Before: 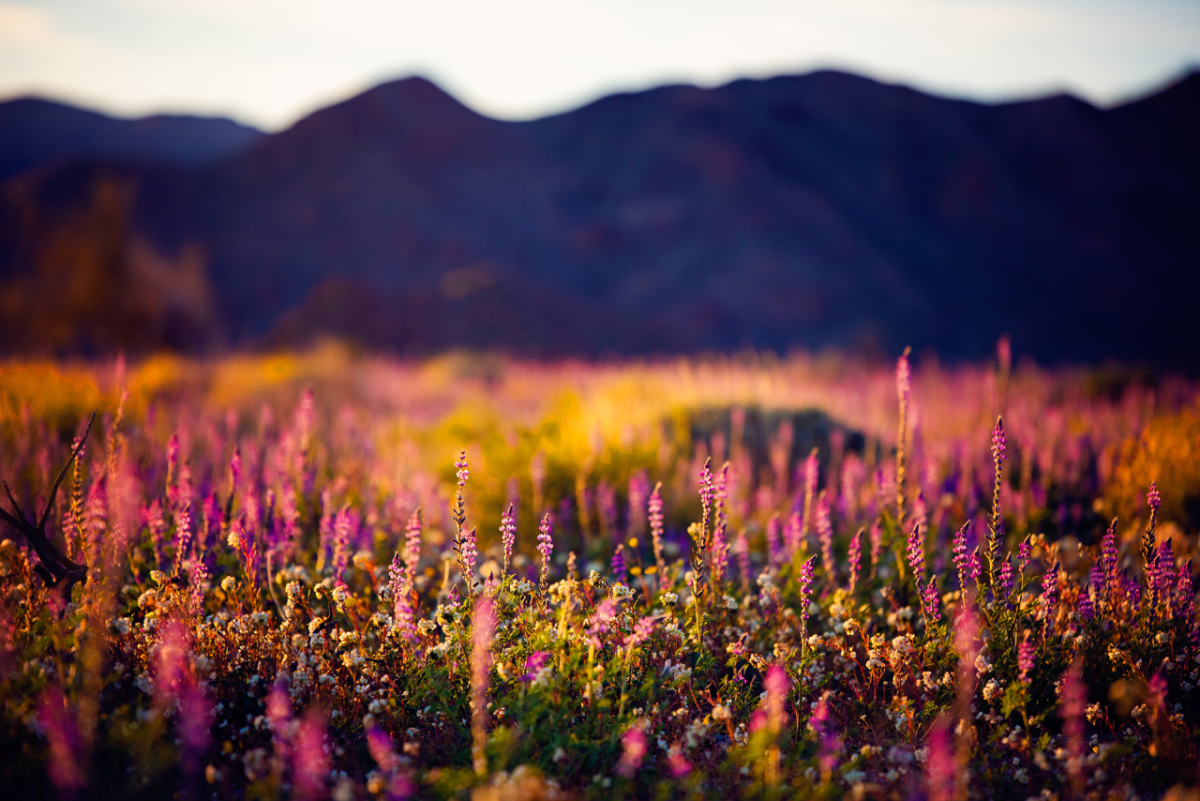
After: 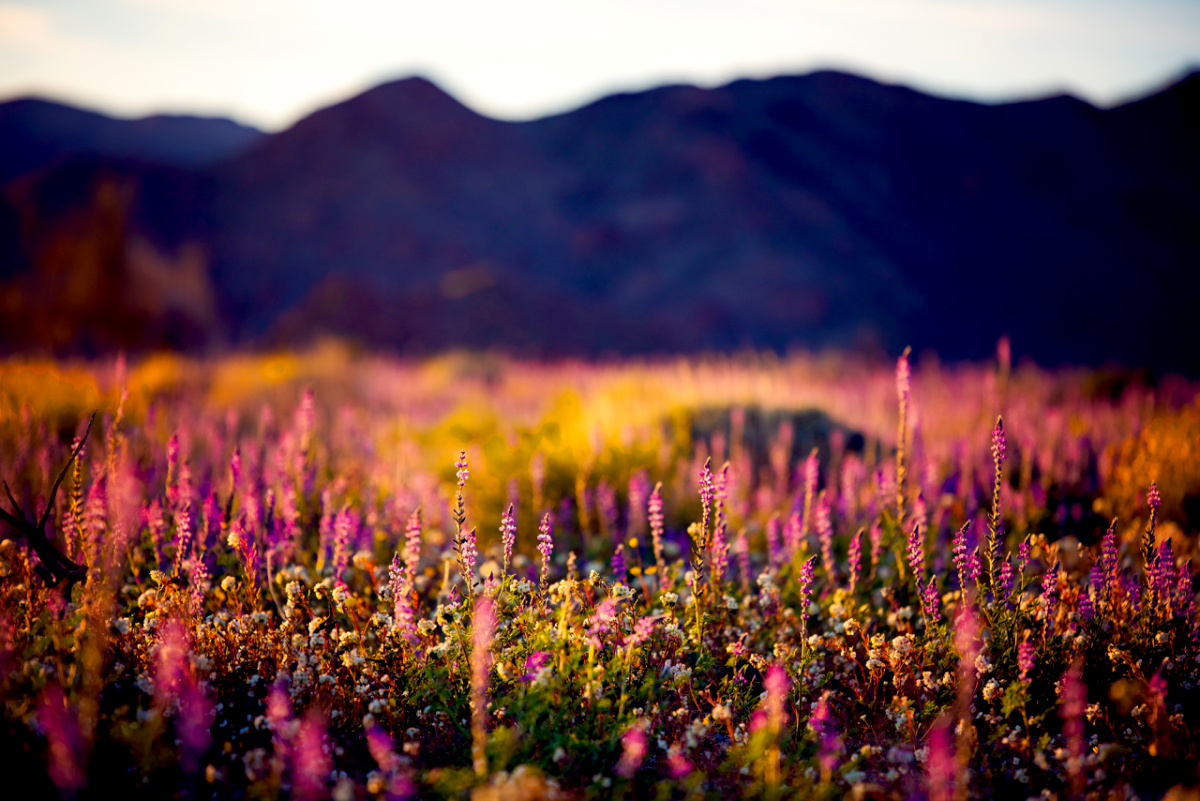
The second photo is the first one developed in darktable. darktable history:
exposure: black level correction 0.008, exposure 0.091 EV, compensate exposure bias true, compensate highlight preservation false
